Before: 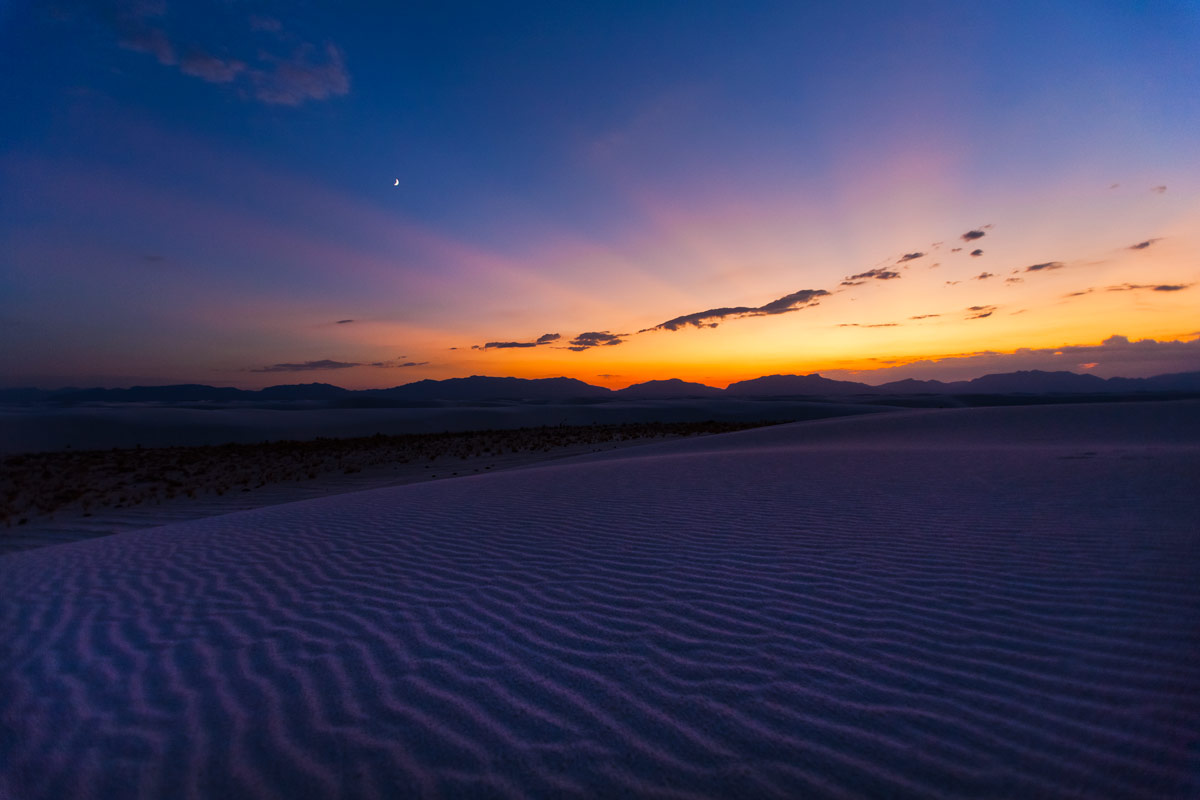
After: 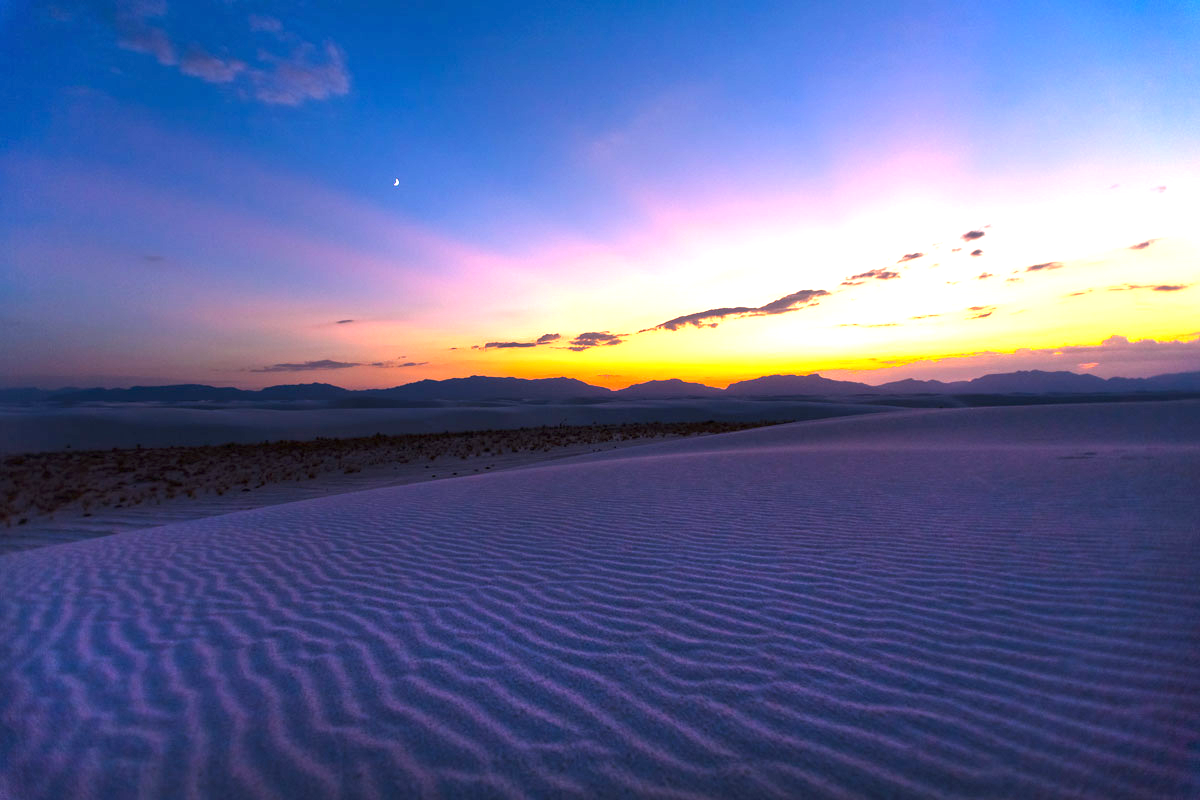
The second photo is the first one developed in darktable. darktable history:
color zones: curves: ch0 [(0.25, 0.5) (0.423, 0.5) (0.443, 0.5) (0.521, 0.756) (0.568, 0.5) (0.576, 0.5) (0.75, 0.5)]; ch1 [(0.25, 0.5) (0.423, 0.5) (0.443, 0.5) (0.539, 0.873) (0.624, 0.565) (0.631, 0.5) (0.75, 0.5)]
exposure: black level correction 0, exposure 1.586 EV, compensate highlight preservation false
